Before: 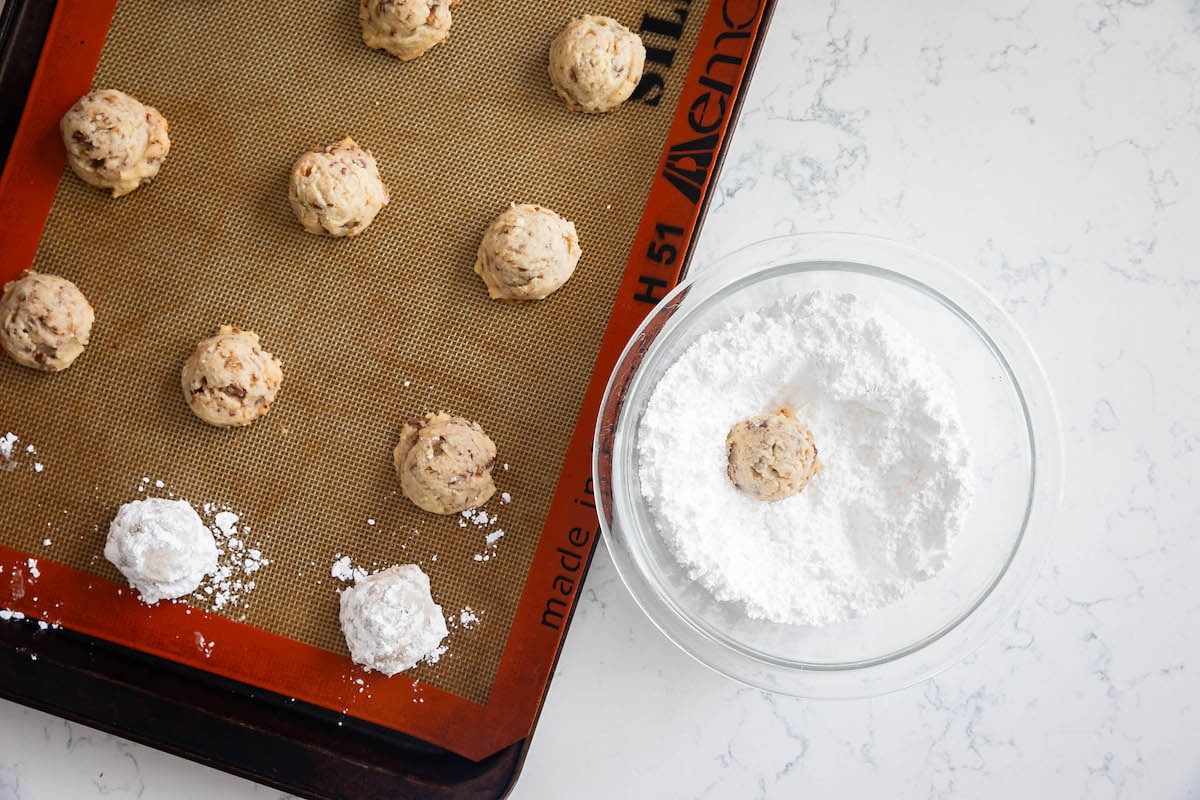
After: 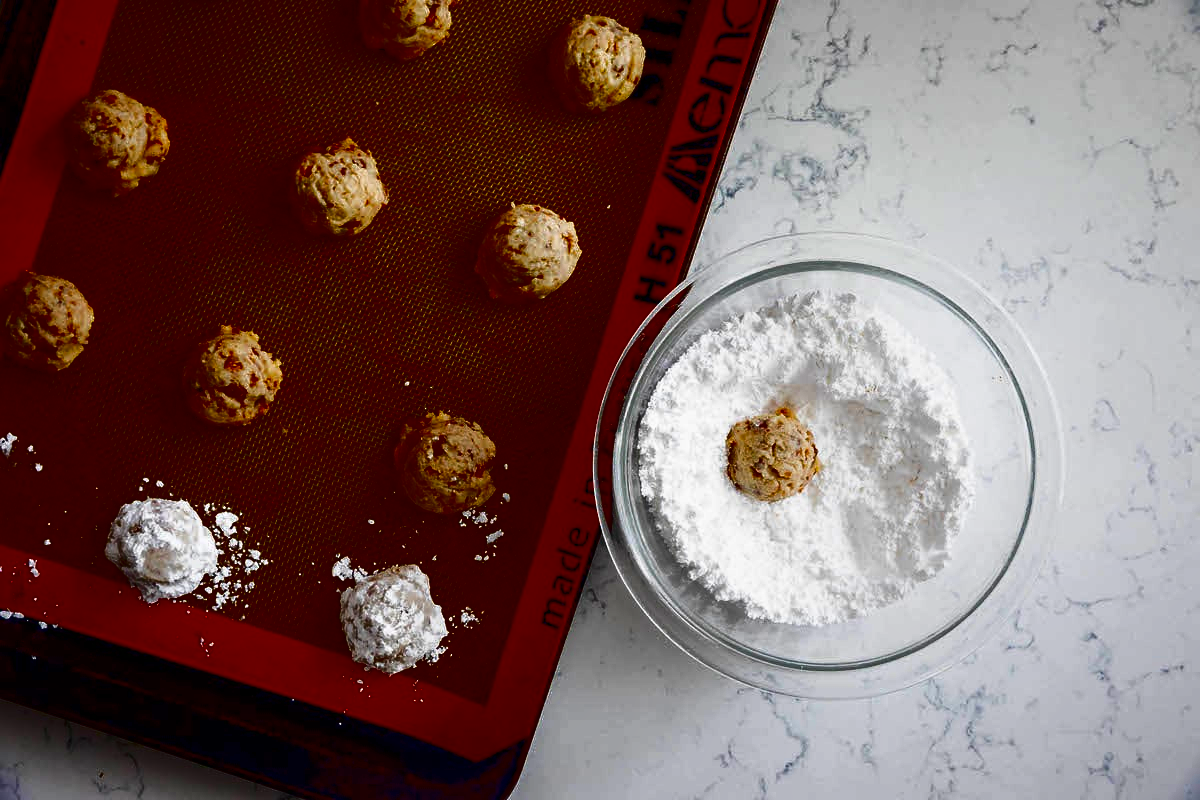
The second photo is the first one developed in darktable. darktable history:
contrast brightness saturation: brightness -0.999, saturation 0.996
shadows and highlights: shadows -61.31, white point adjustment -5.27, highlights 60.19
